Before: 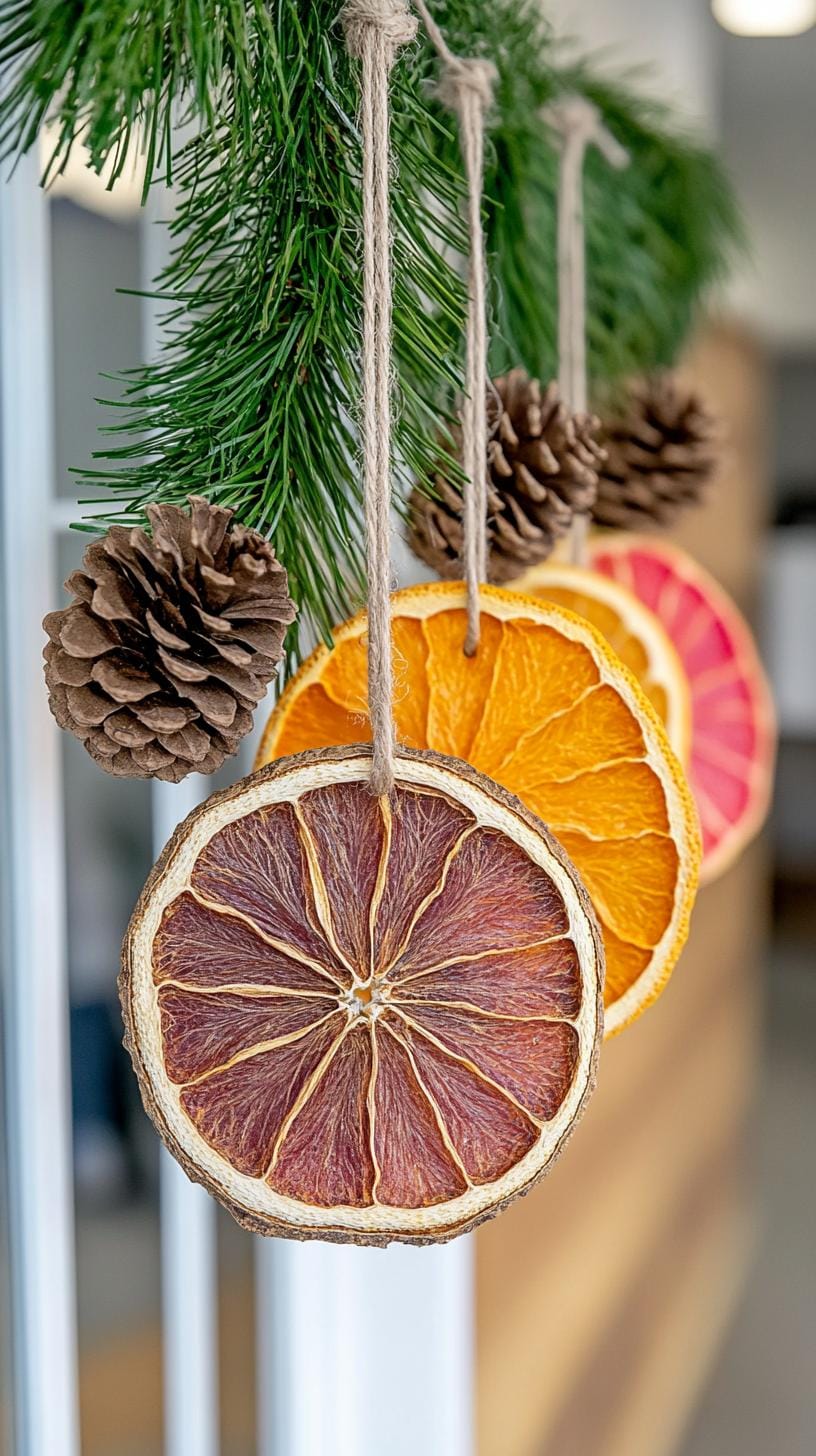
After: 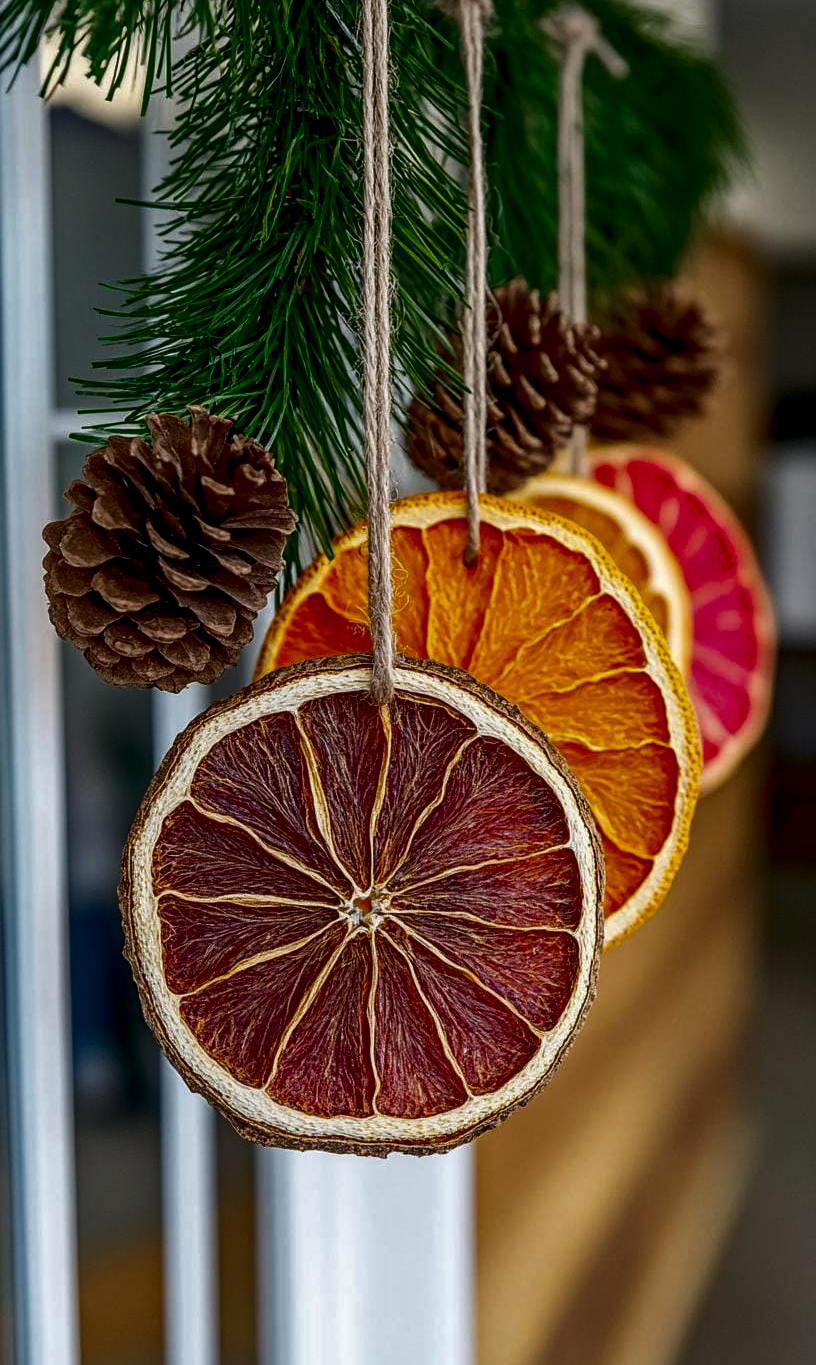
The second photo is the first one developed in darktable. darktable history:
local contrast: on, module defaults
vibrance: on, module defaults
contrast brightness saturation: contrast 0.09, brightness -0.59, saturation 0.17
crop and rotate: top 6.25%
